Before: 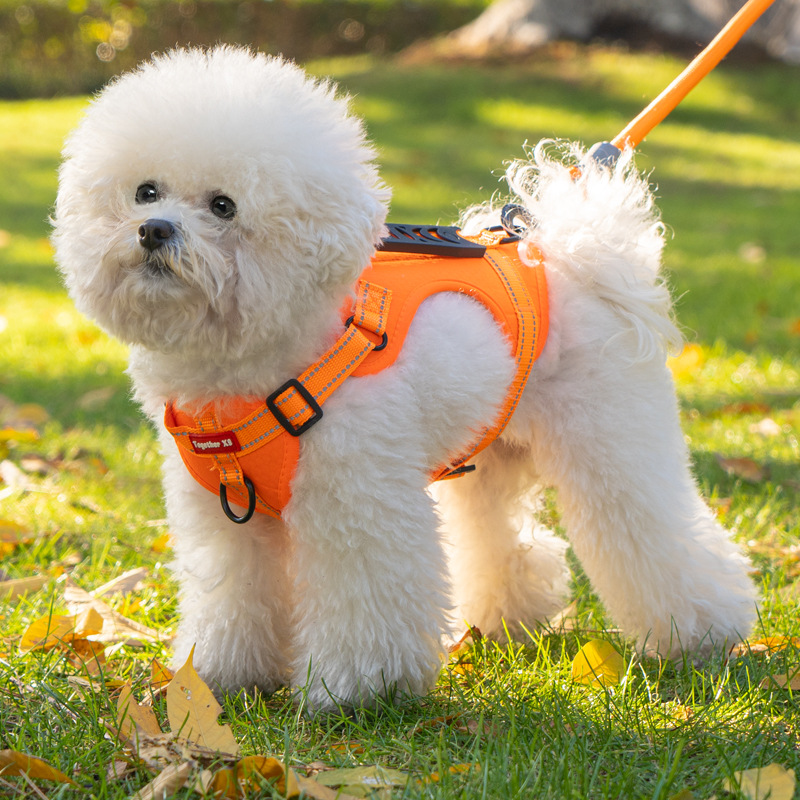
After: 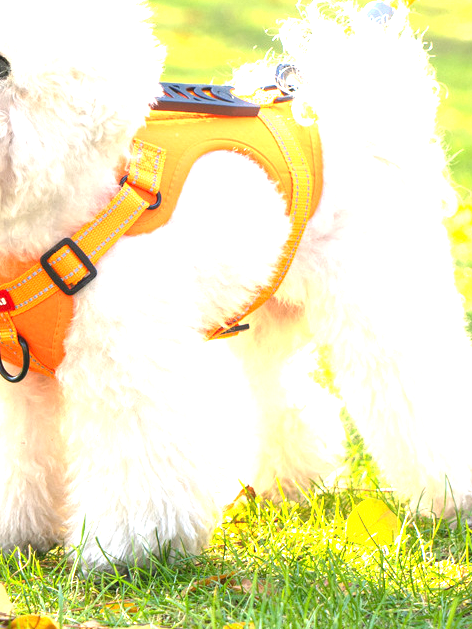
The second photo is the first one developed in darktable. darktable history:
crop and rotate: left 28.256%, top 17.734%, right 12.656%, bottom 3.573%
exposure: black level correction 0, exposure 1.741 EV, compensate exposure bias true, compensate highlight preservation false
